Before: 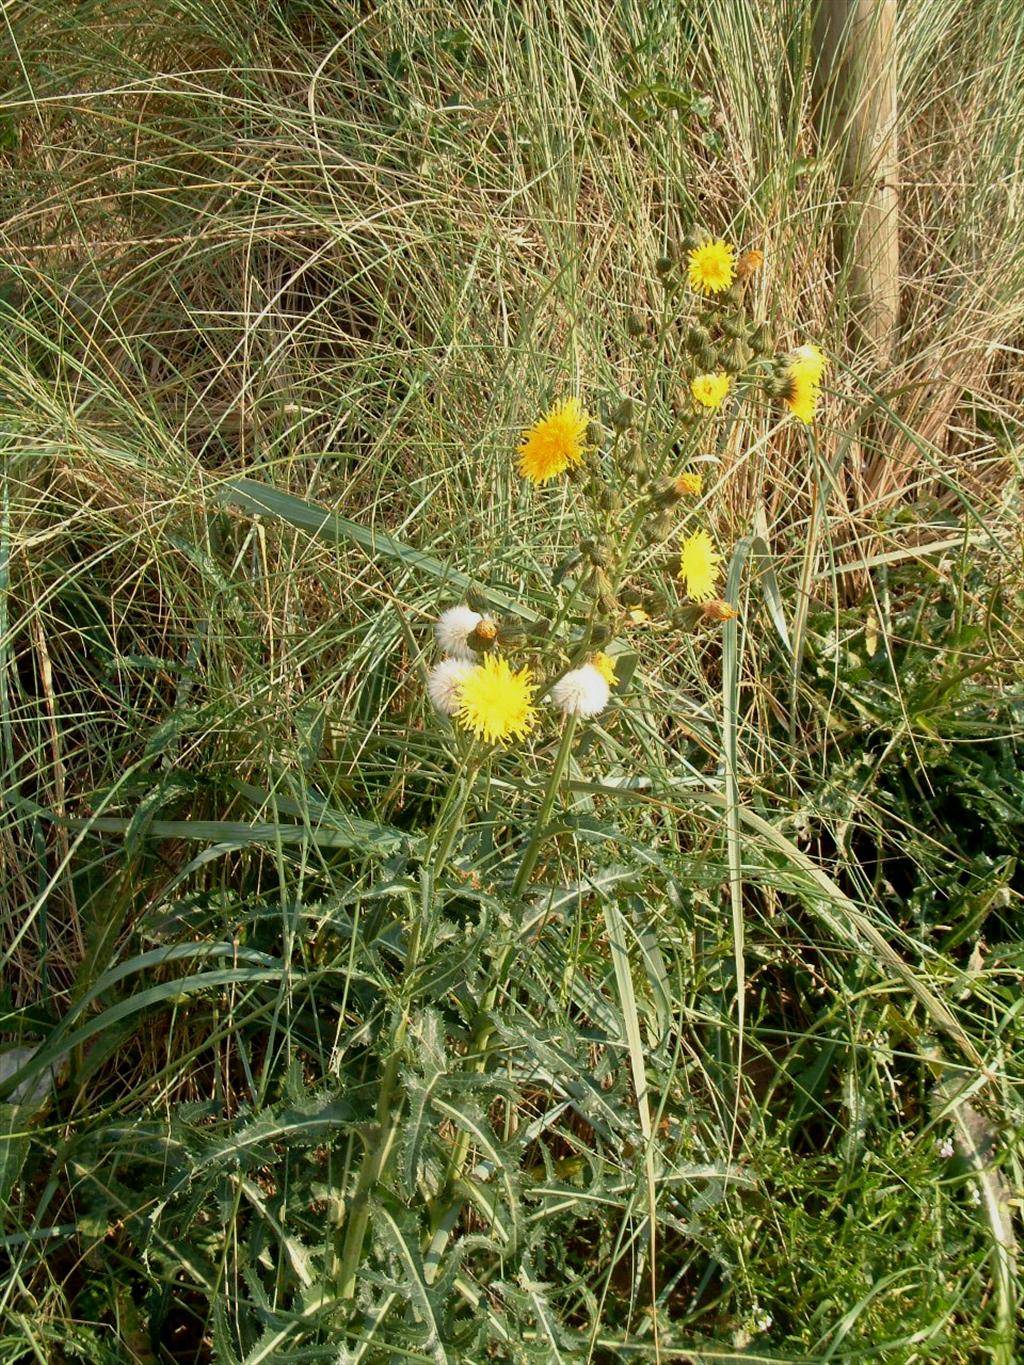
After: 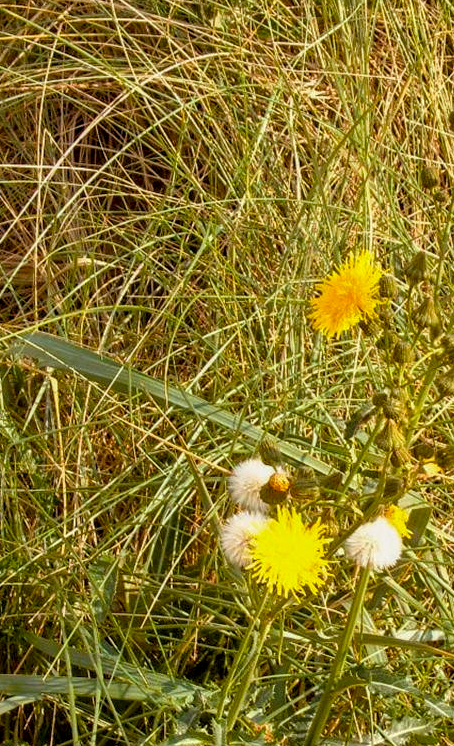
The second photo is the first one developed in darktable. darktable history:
local contrast: detail 130%
color balance rgb: power › chroma 1.555%, power › hue 26.54°, perceptual saturation grading › global saturation 29.575%
shadows and highlights: shadows 34.37, highlights -34.77, soften with gaussian
crop: left 20.217%, top 10.797%, right 35.433%, bottom 34.518%
